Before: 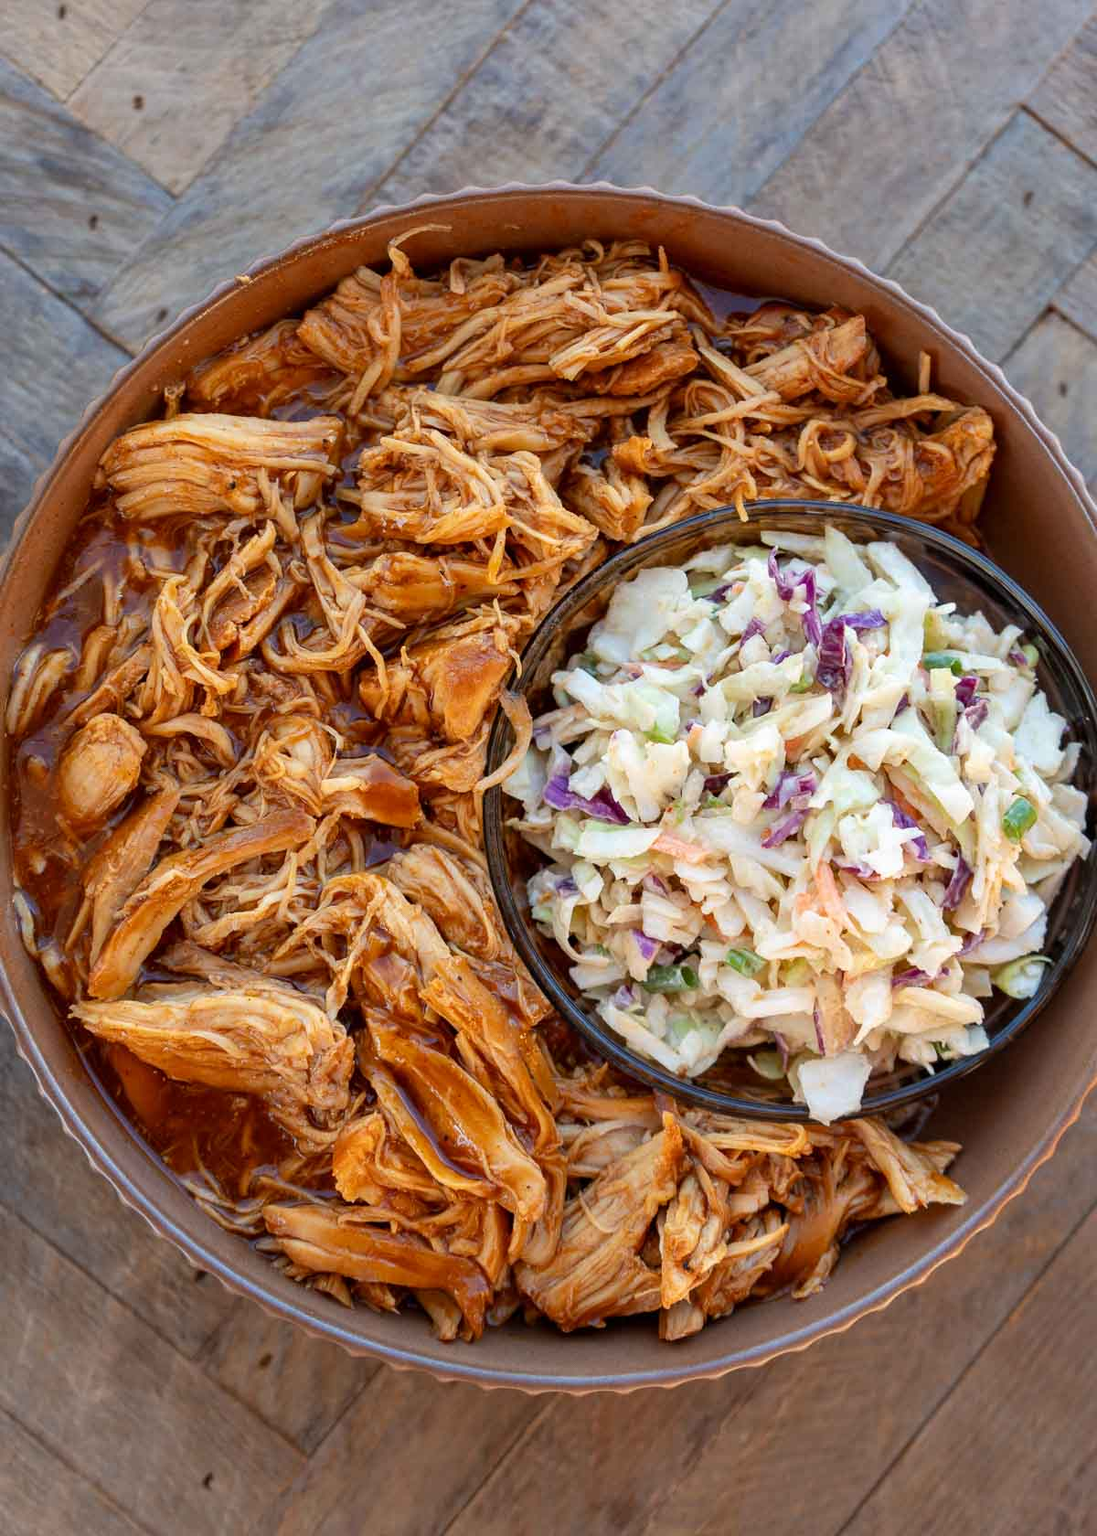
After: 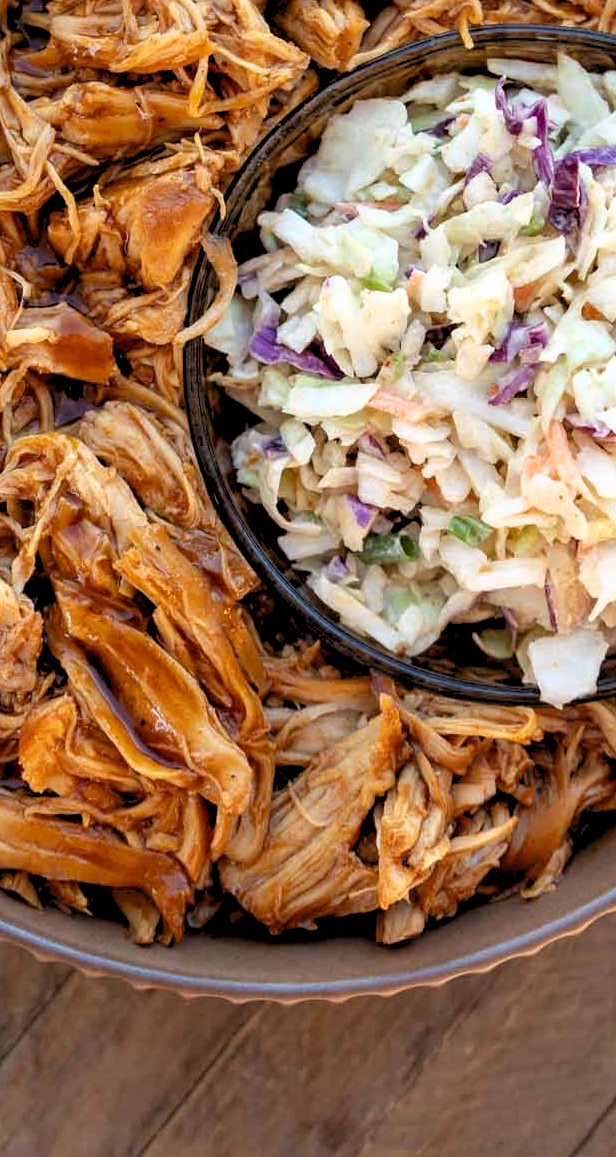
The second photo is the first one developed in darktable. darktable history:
crop and rotate: left 28.79%, top 31.118%, right 19.819%
base curve: curves: ch0 [(0.017, 0) (0.425, 0.441) (0.844, 0.933) (1, 1)]
